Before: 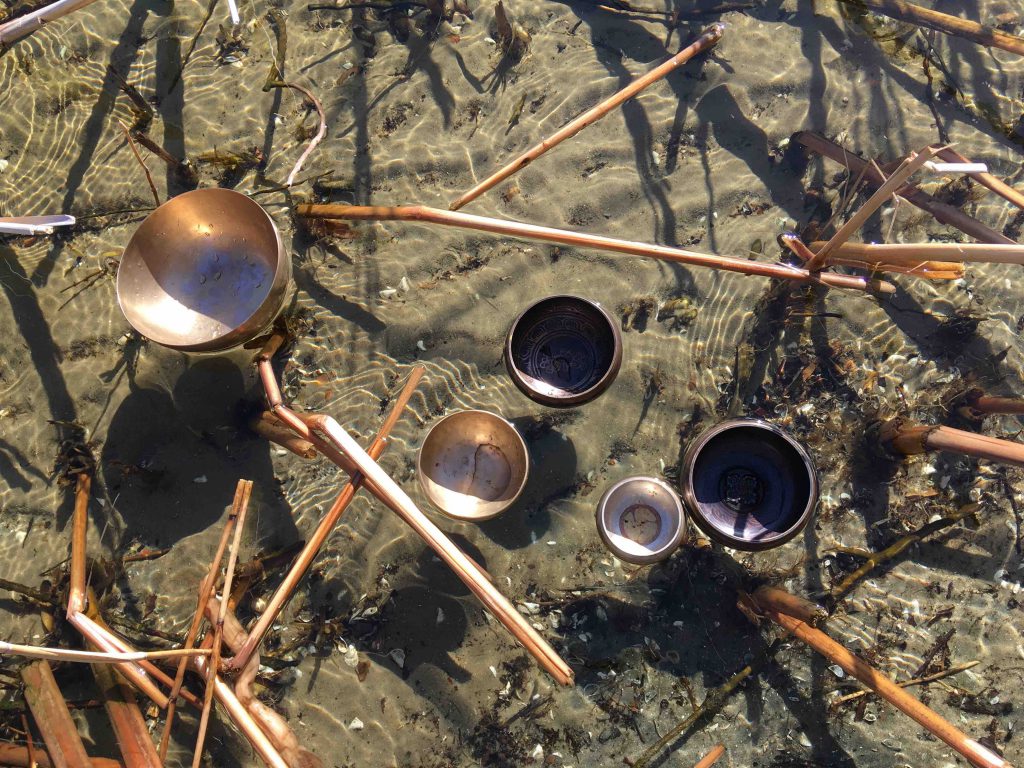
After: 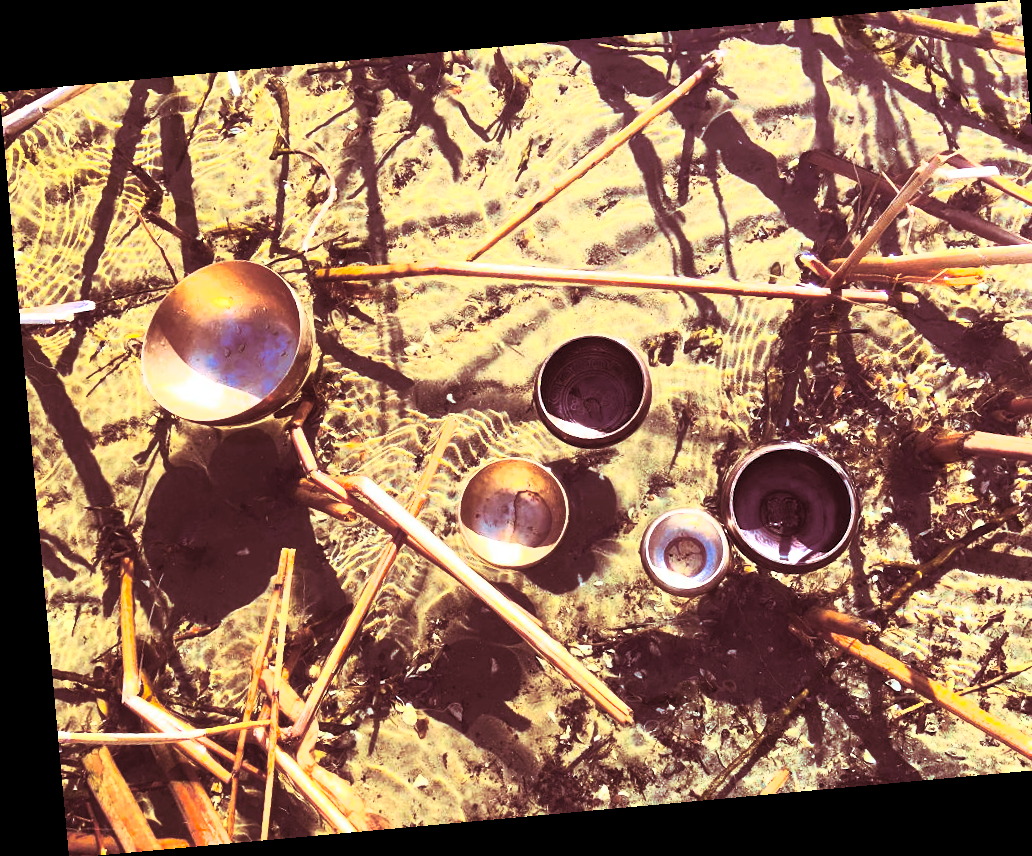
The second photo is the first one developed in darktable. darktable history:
split-toning: highlights › saturation 0, balance -61.83
contrast brightness saturation: contrast 1, brightness 1, saturation 1
crop and rotate: right 5.167%
rotate and perspective: rotation -5.2°, automatic cropping off
